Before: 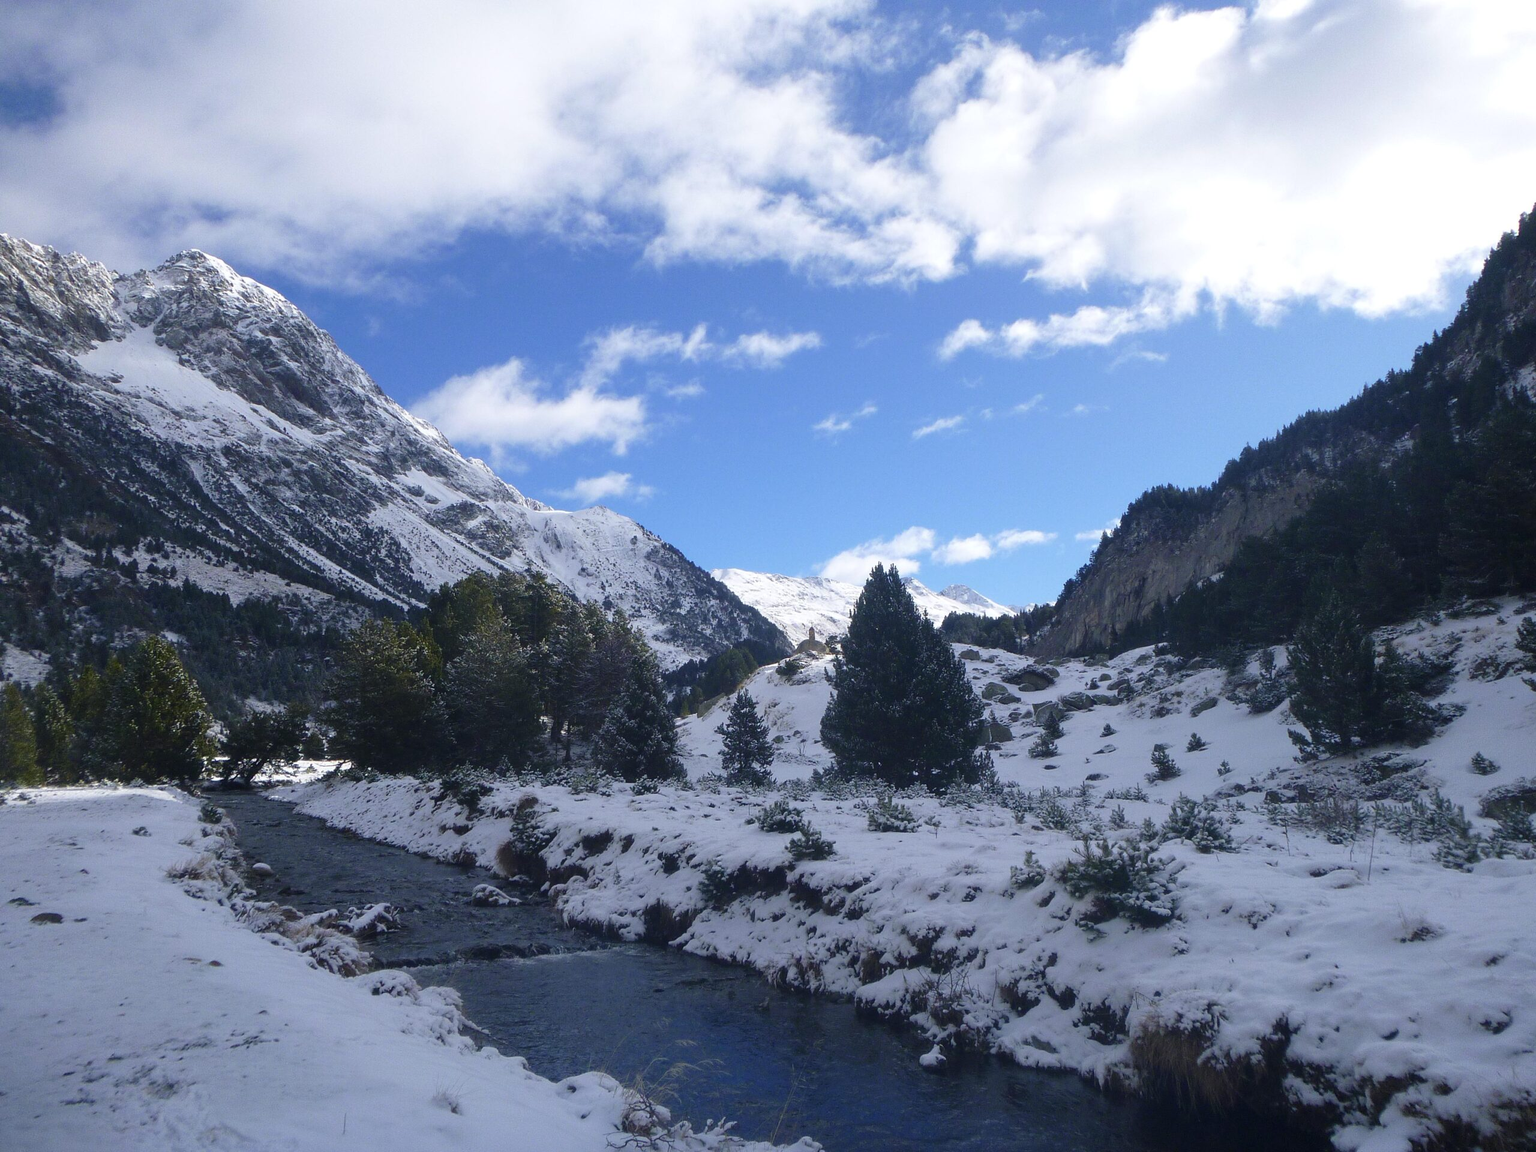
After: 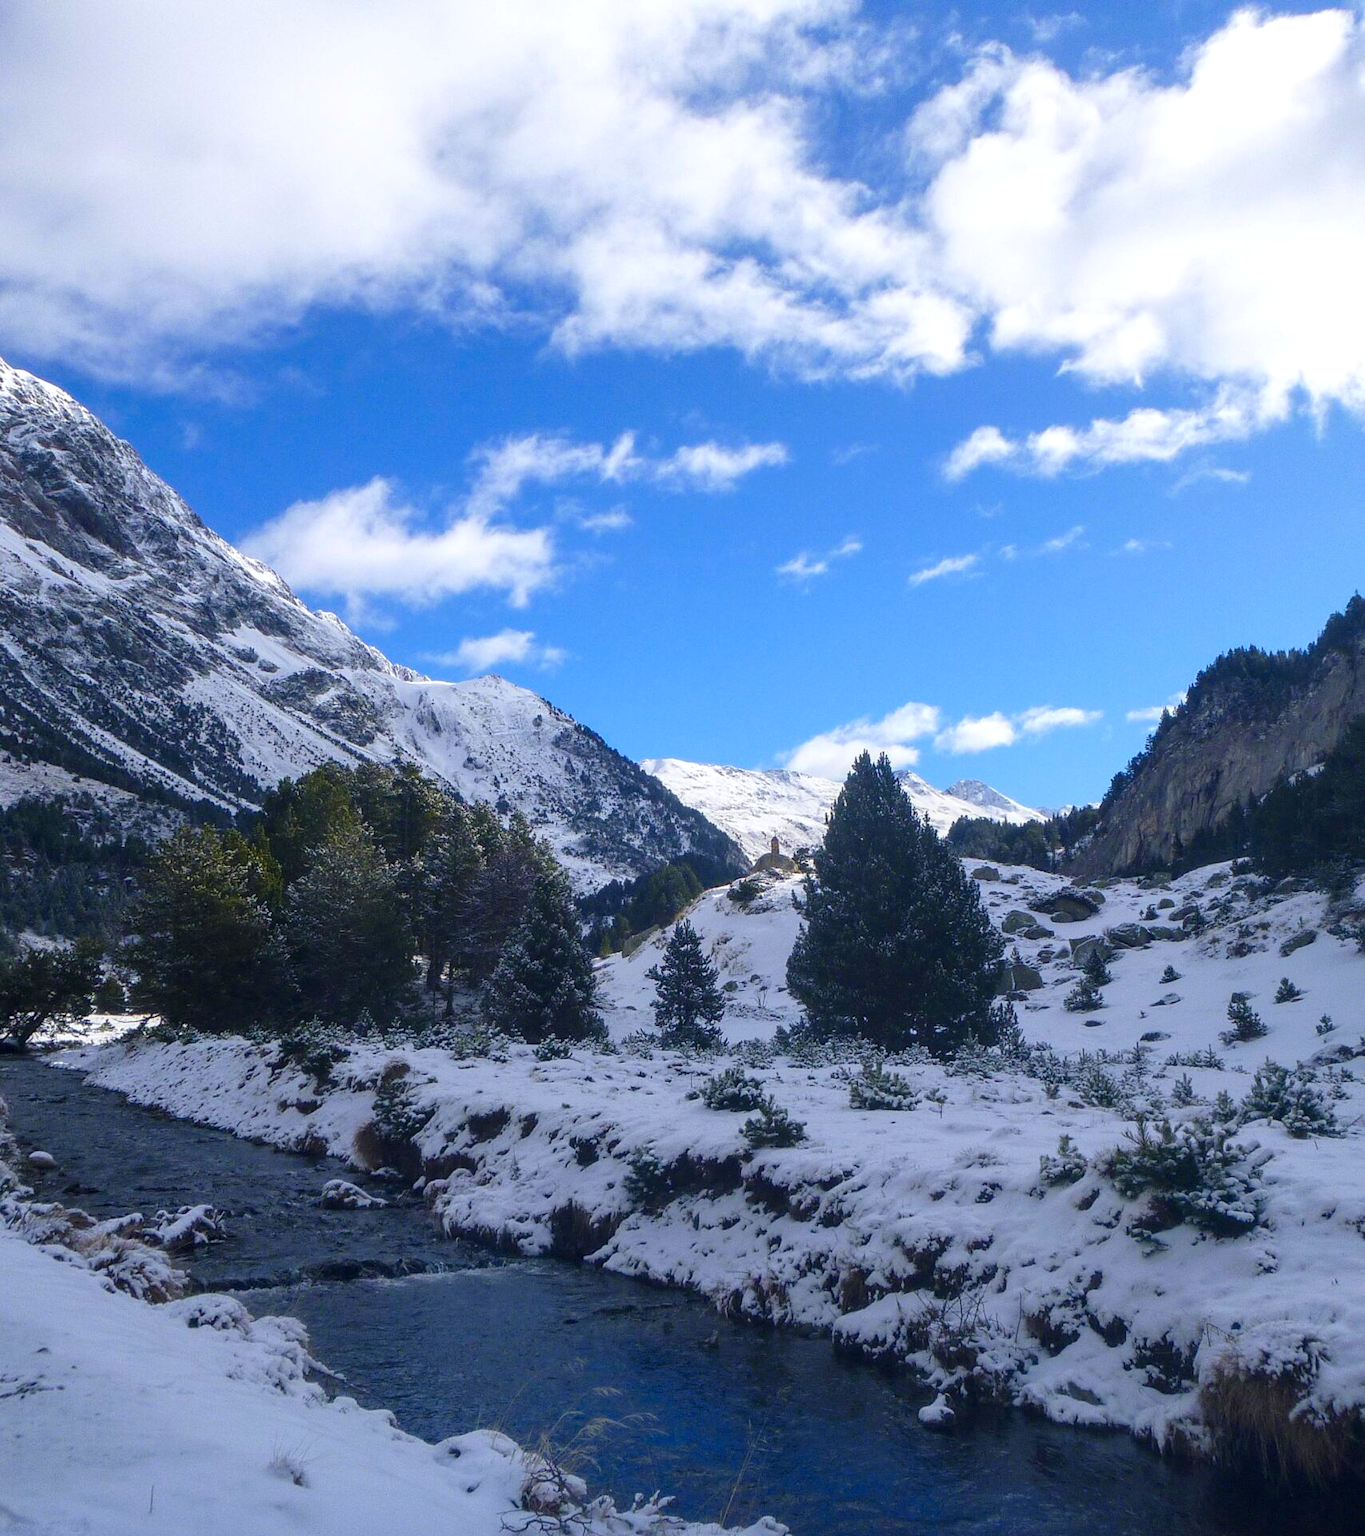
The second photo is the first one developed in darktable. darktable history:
crop and rotate: left 15.055%, right 18.278%
local contrast: on, module defaults
color correction: saturation 1.34
